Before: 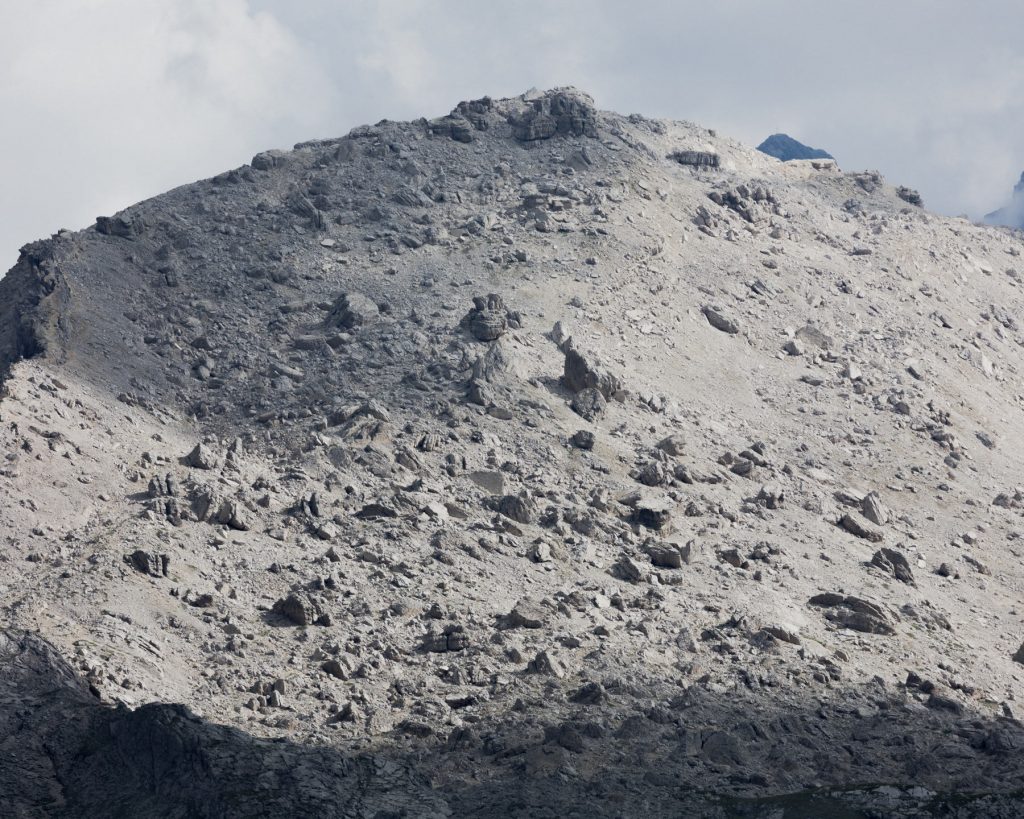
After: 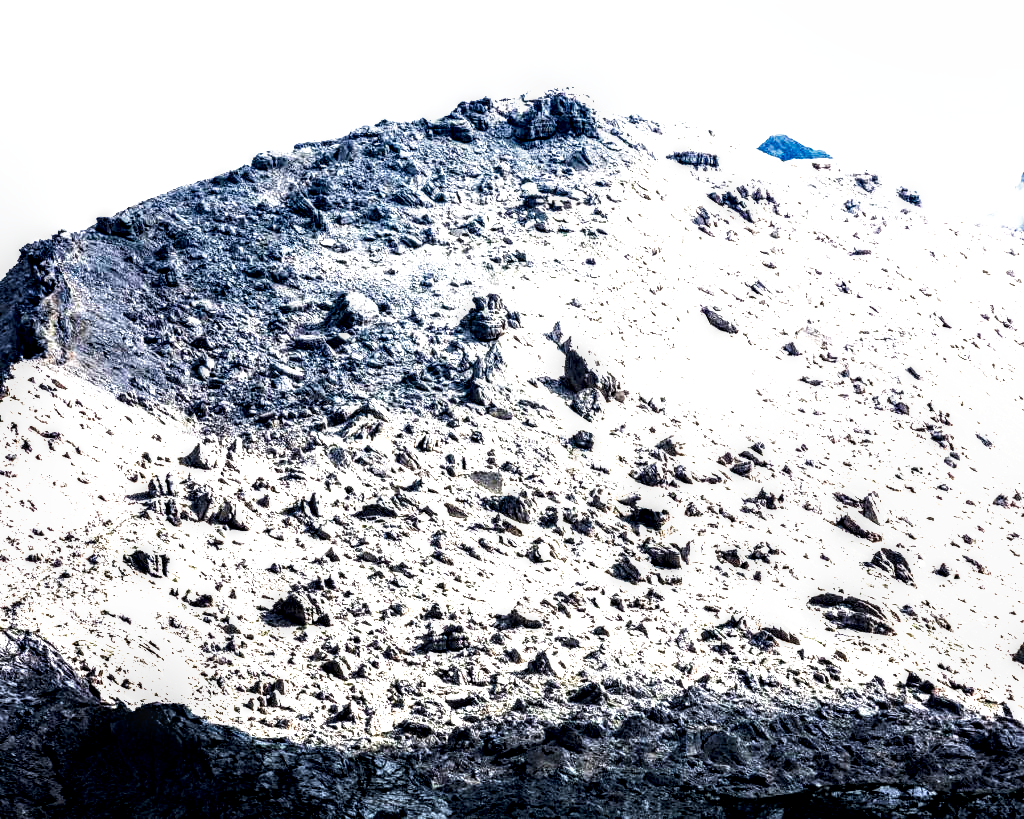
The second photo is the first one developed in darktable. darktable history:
tone curve: curves: ch0 [(0, 0) (0.003, 0) (0.011, 0) (0.025, 0) (0.044, 0.001) (0.069, 0.003) (0.1, 0.003) (0.136, 0.006) (0.177, 0.014) (0.224, 0.056) (0.277, 0.128) (0.335, 0.218) (0.399, 0.346) (0.468, 0.512) (0.543, 0.713) (0.623, 0.898) (0.709, 0.987) (0.801, 0.99) (0.898, 0.99) (1, 1)], preserve colors none
local contrast: highlights 20%, detail 197%
exposure: exposure 0.566 EV, compensate highlight preservation false
